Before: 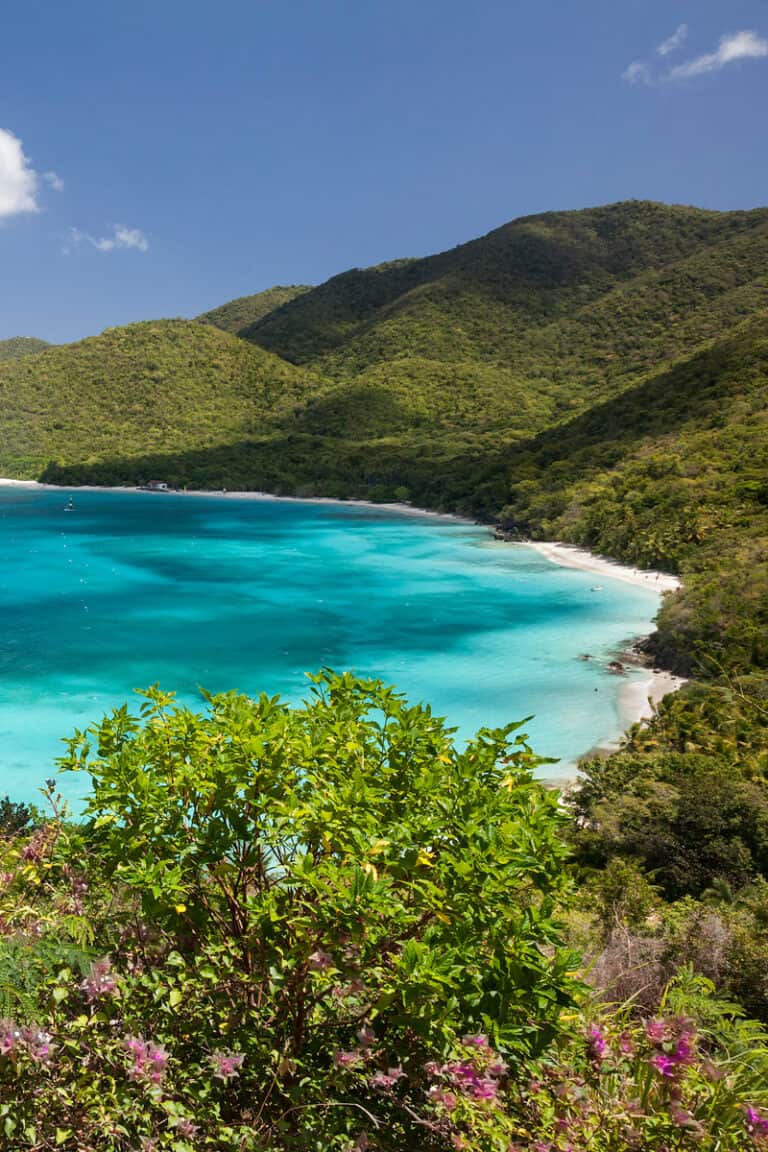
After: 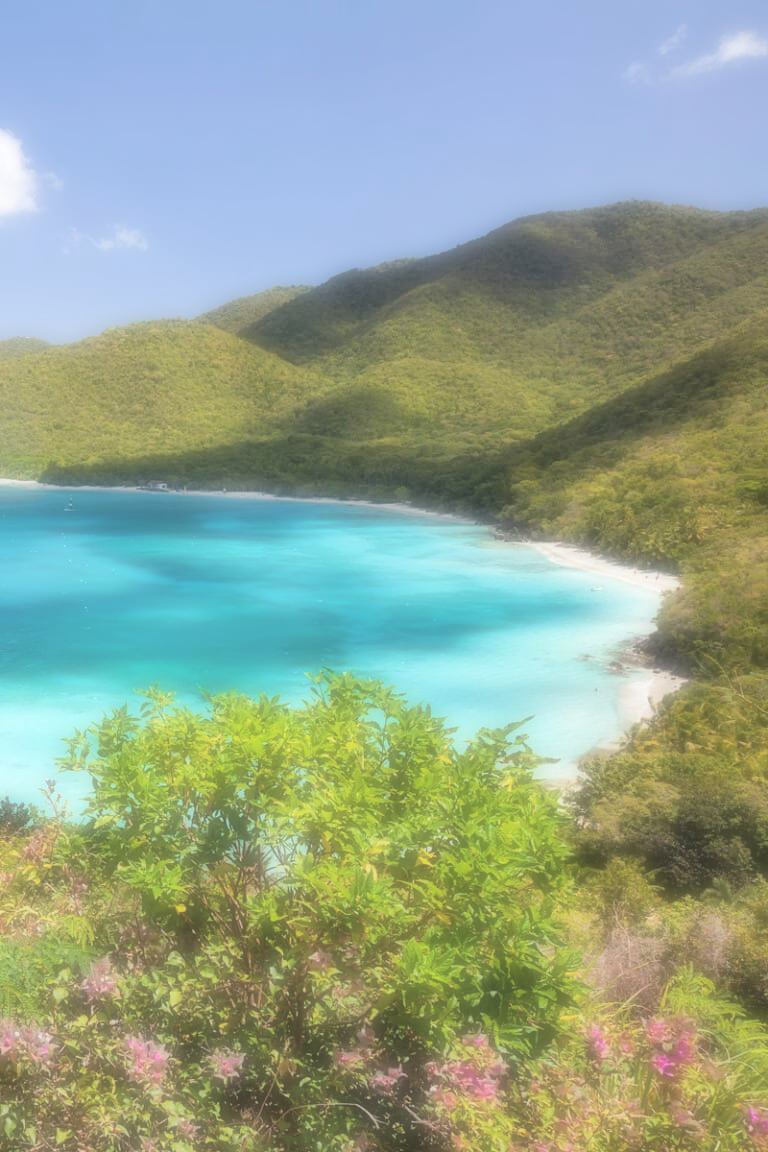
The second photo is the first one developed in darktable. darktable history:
exposure: exposure 0.191 EV, compensate highlight preservation false
soften: on, module defaults
contrast brightness saturation: brightness 0.28
